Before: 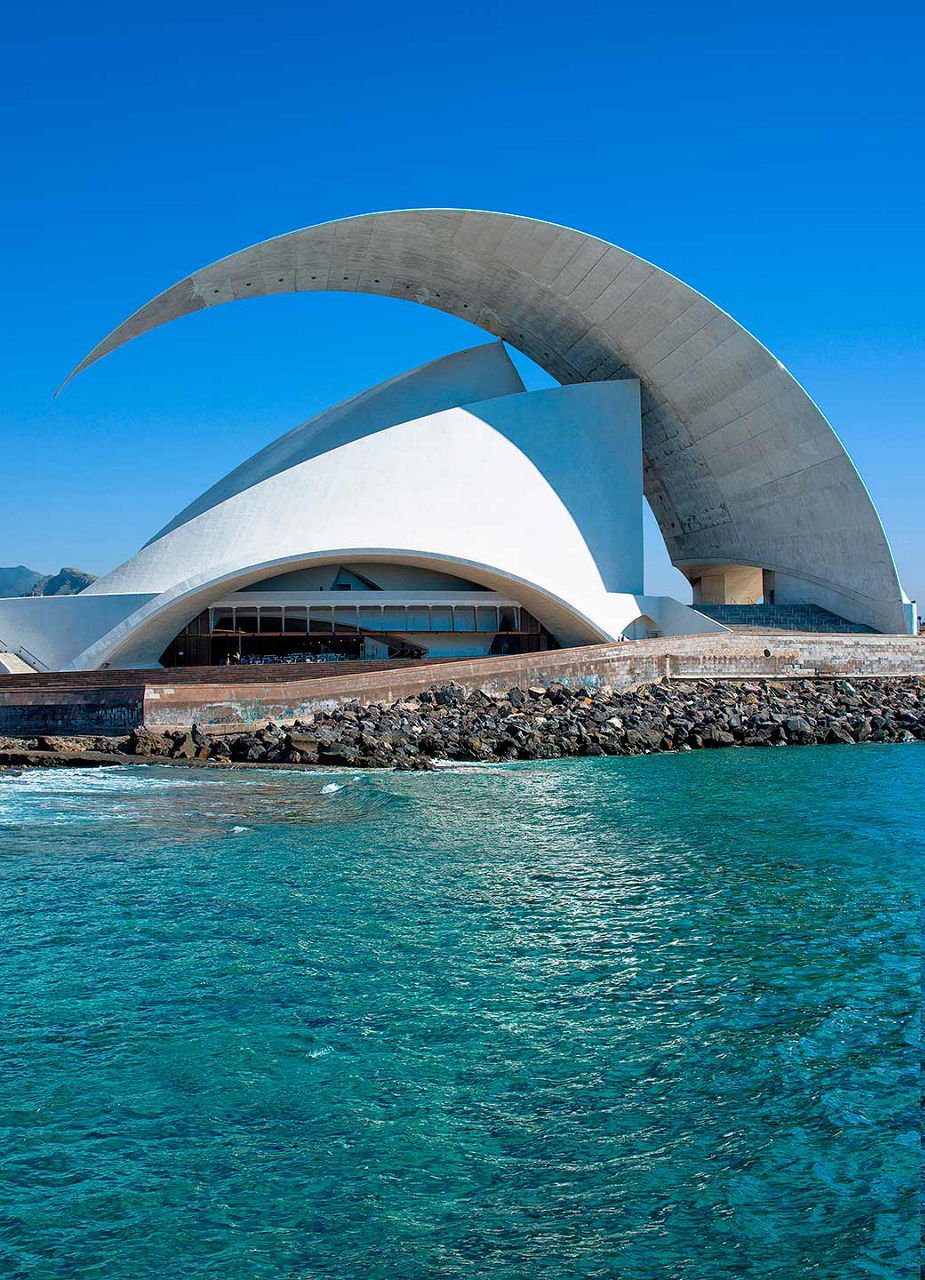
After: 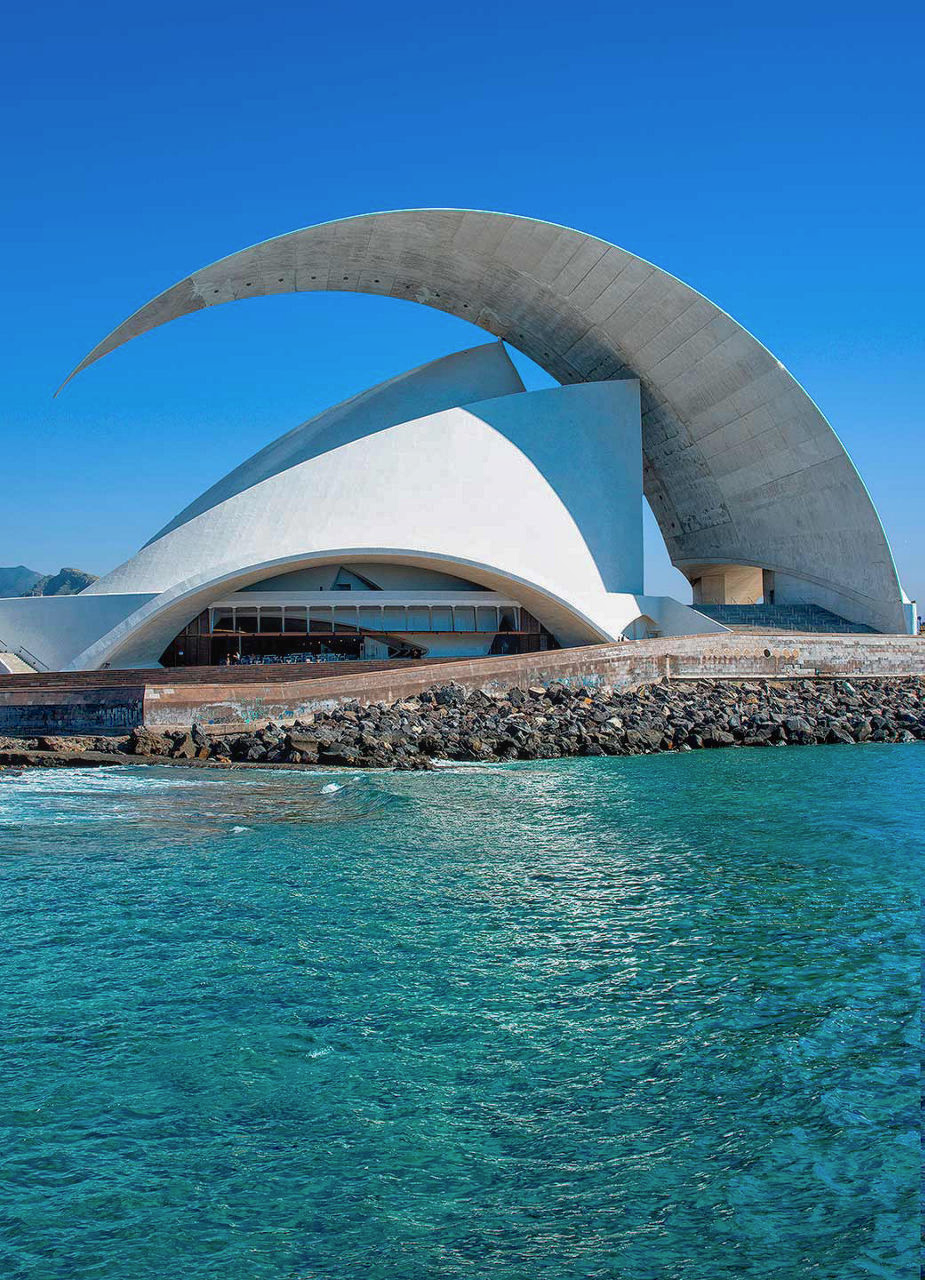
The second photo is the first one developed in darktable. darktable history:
shadows and highlights: on, module defaults
local contrast: detail 110%
contrast brightness saturation: saturation -0.05
